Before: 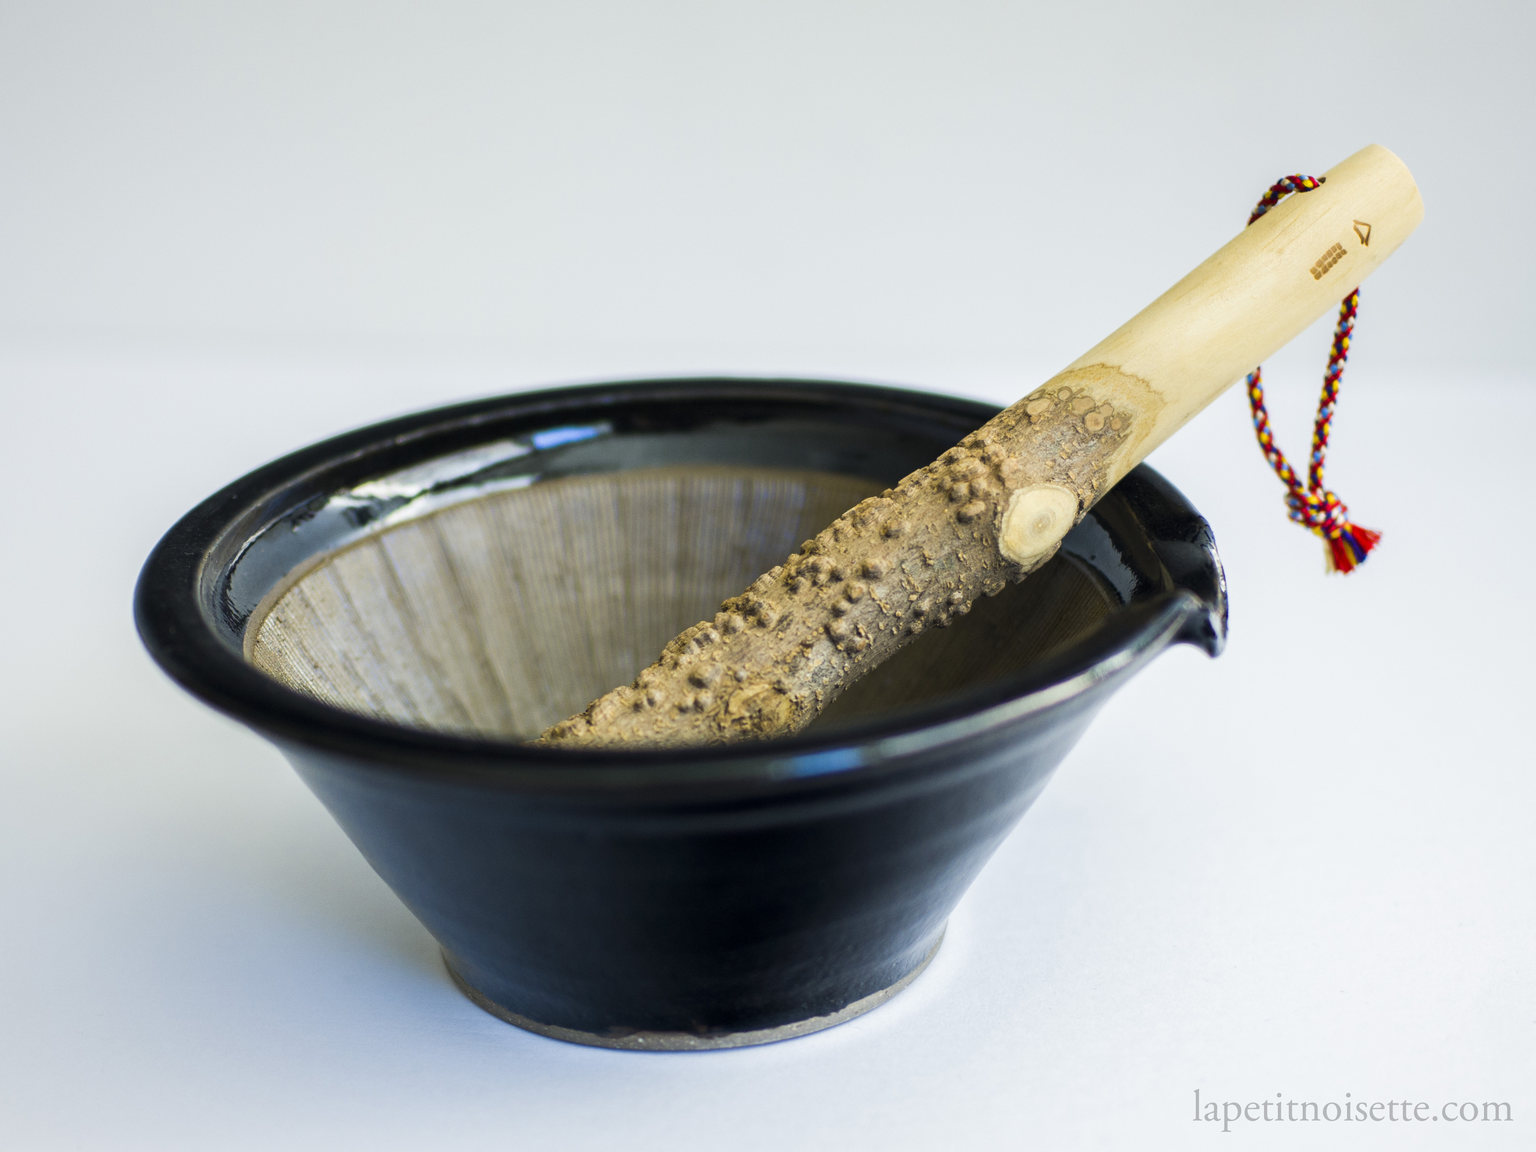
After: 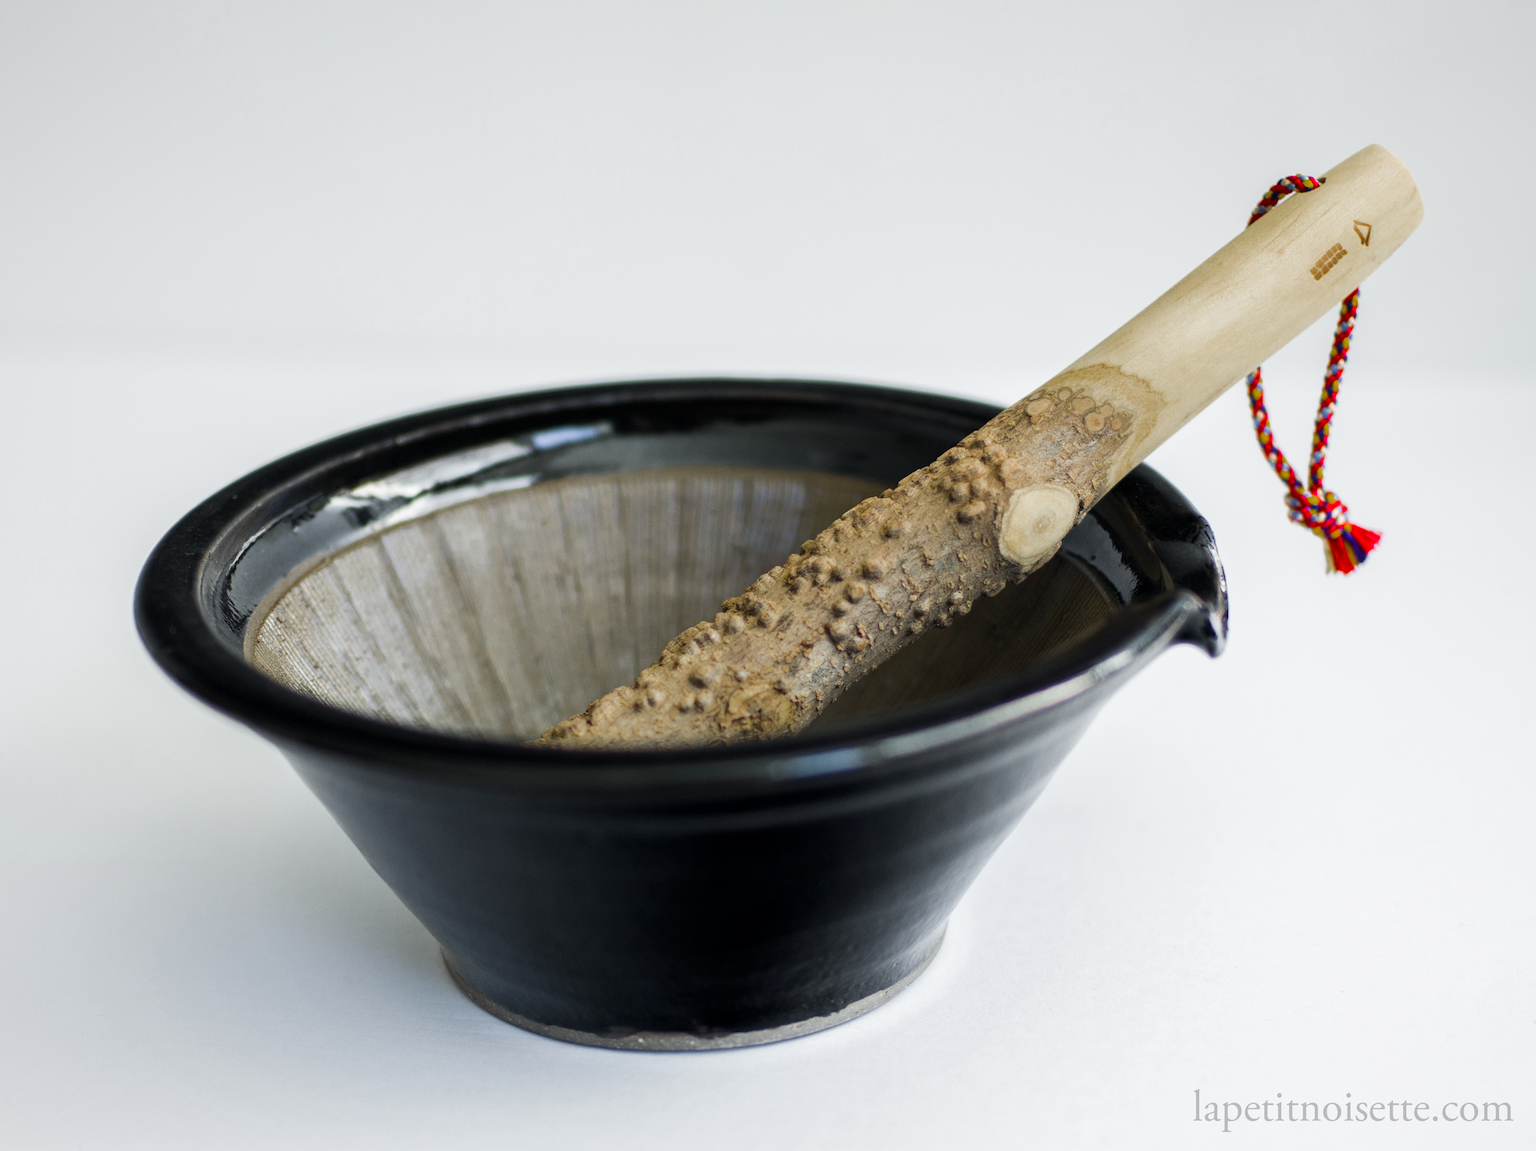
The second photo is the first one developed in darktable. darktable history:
exposure: compensate highlight preservation false
contrast brightness saturation: contrast 0.07
color zones: curves: ch0 [(0, 0.48) (0.209, 0.398) (0.305, 0.332) (0.429, 0.493) (0.571, 0.5) (0.714, 0.5) (0.857, 0.5) (1, 0.48)]; ch1 [(0, 0.736) (0.143, 0.625) (0.225, 0.371) (0.429, 0.256) (0.571, 0.241) (0.714, 0.213) (0.857, 0.48) (1, 0.736)]; ch2 [(0, 0.448) (0.143, 0.498) (0.286, 0.5) (0.429, 0.5) (0.571, 0.5) (0.714, 0.5) (0.857, 0.5) (1, 0.448)]
